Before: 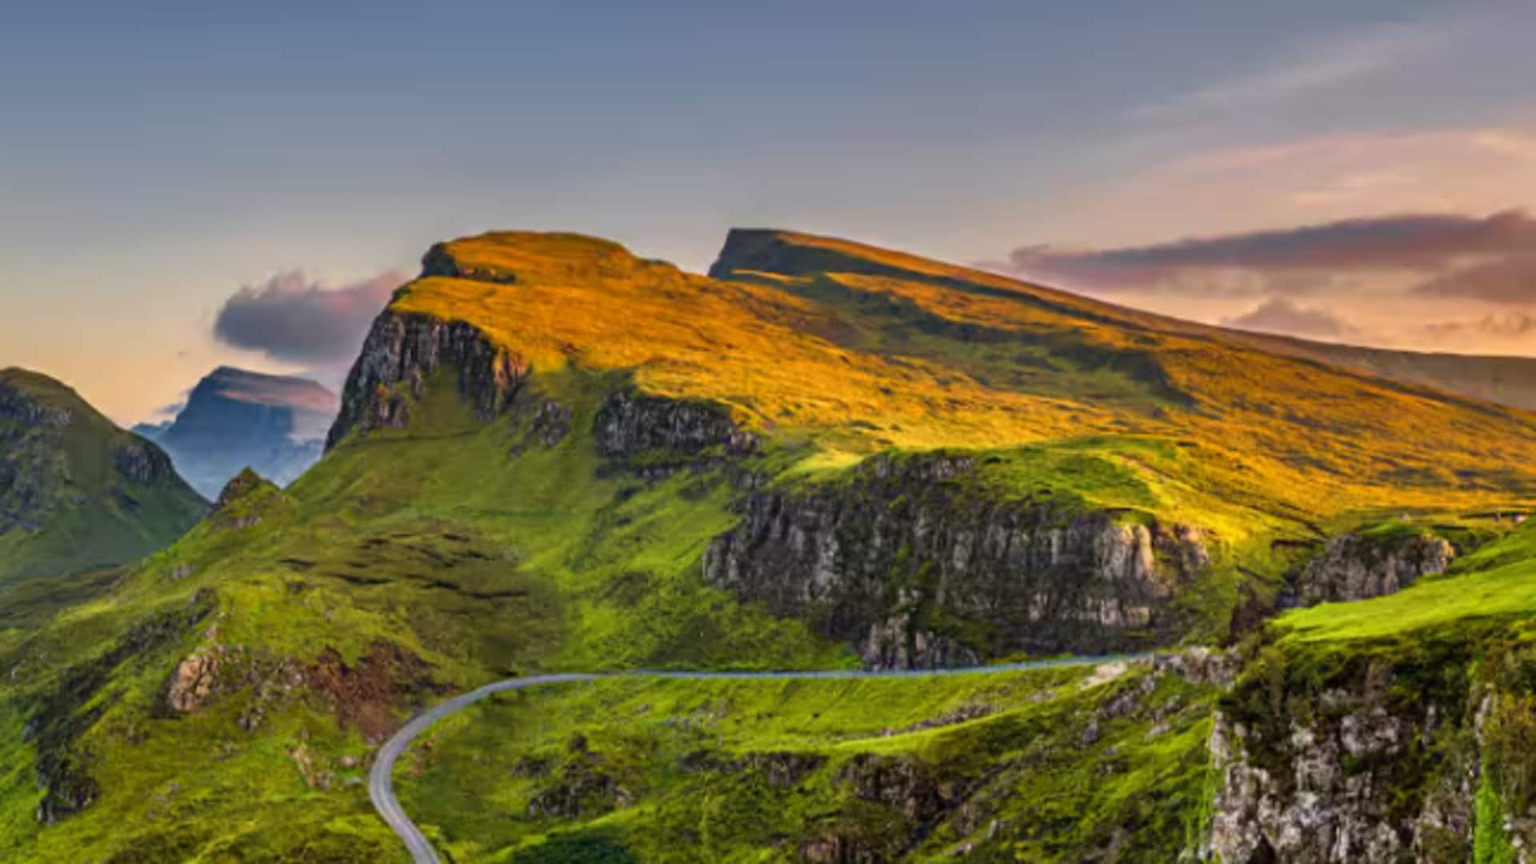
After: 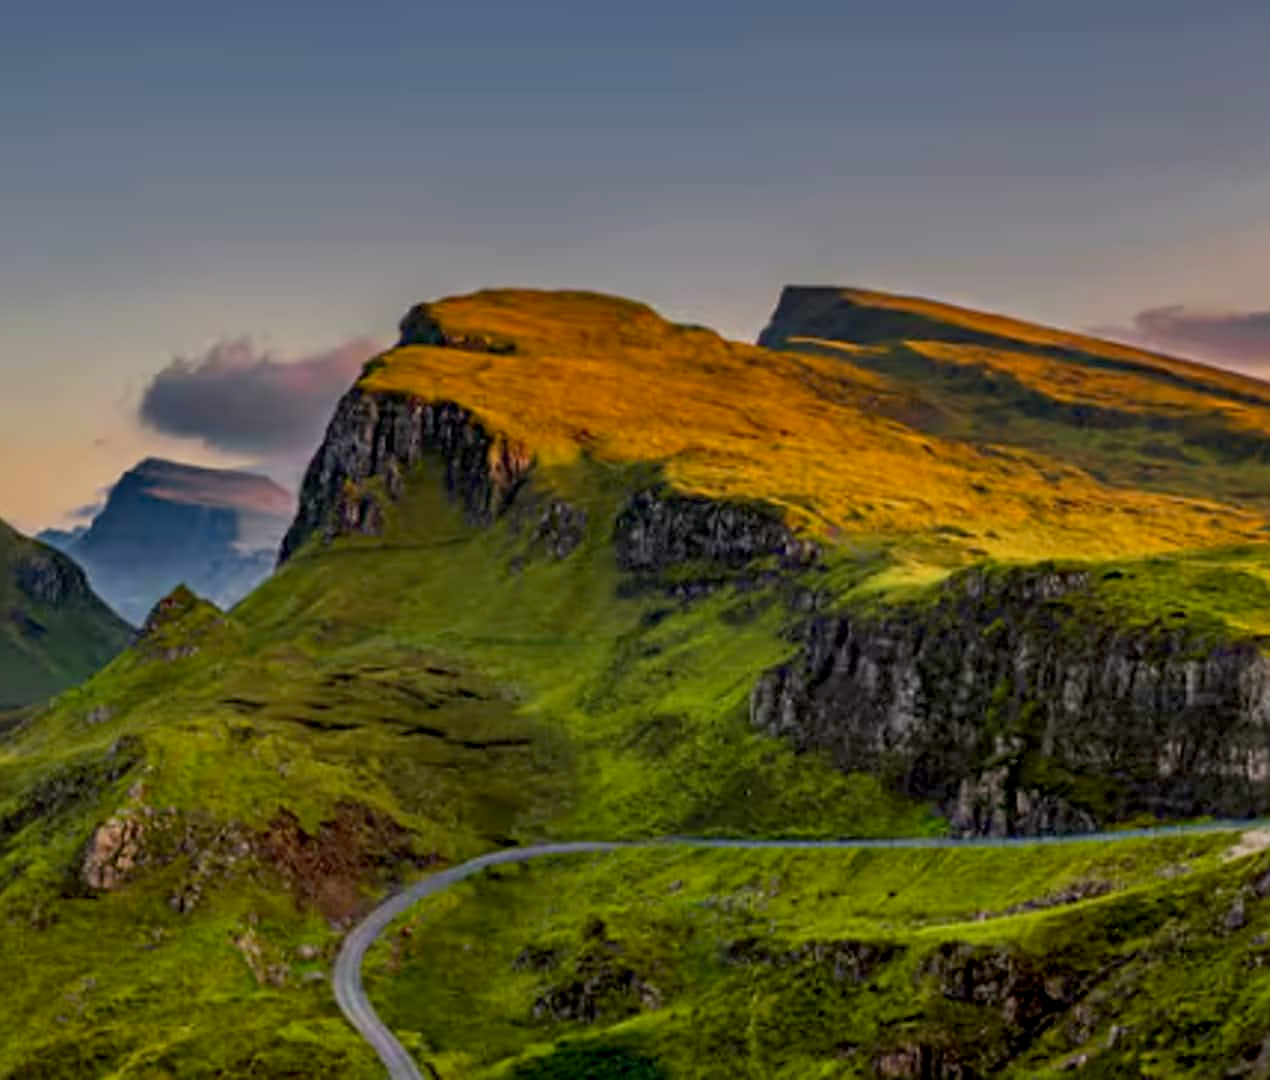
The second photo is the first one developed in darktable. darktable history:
sharpen: on, module defaults
crop and rotate: left 6.708%, right 27.141%
exposure: black level correction 0.011, exposure -0.471 EV, compensate exposure bias true, compensate highlight preservation false
